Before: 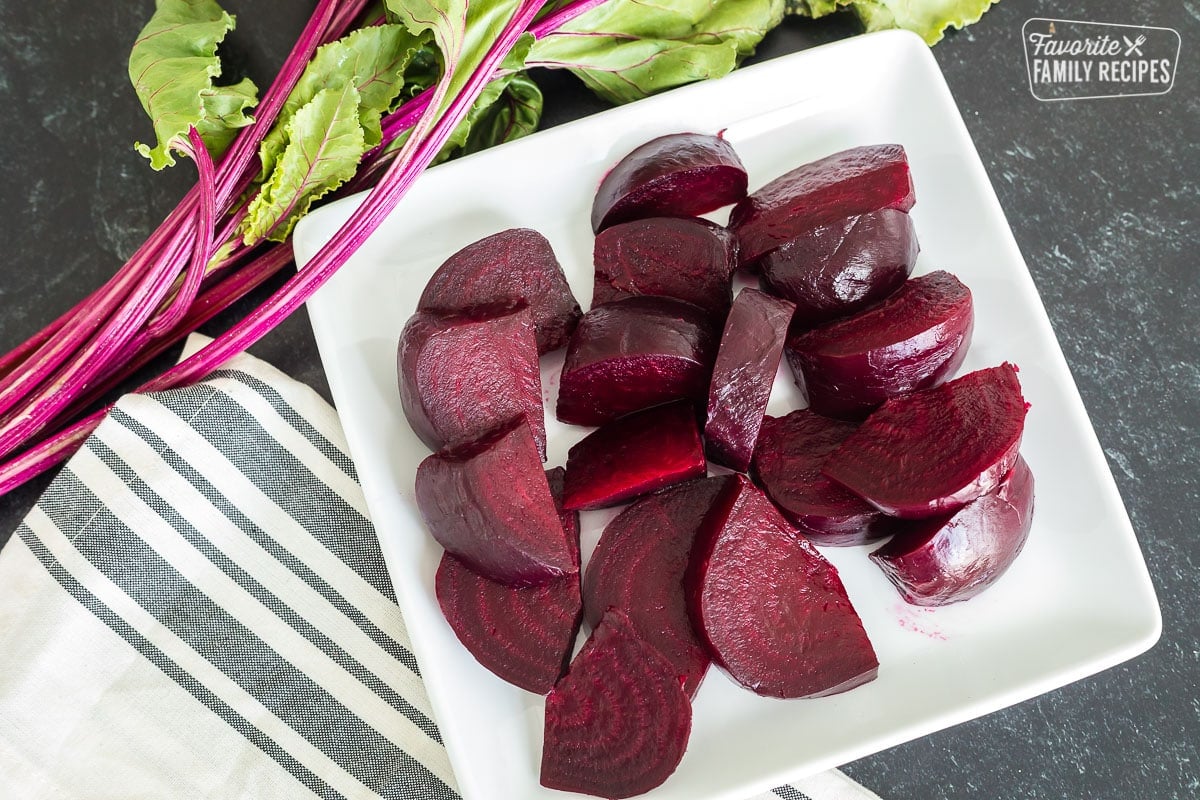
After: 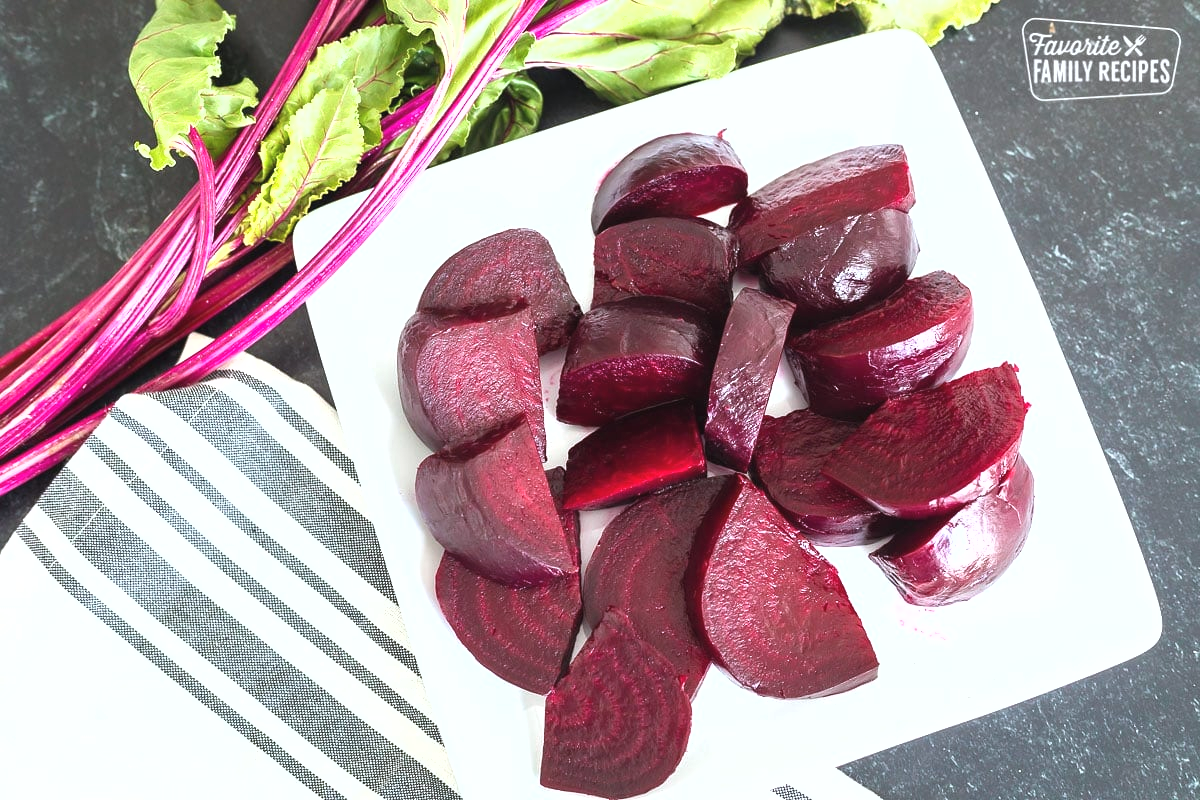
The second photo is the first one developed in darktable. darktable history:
color correction: highlights a* -0.146, highlights b* -5.58, shadows a* -0.139, shadows b* -0.132
exposure: black level correction -0.002, exposure 0.71 EV, compensate exposure bias true, compensate highlight preservation false
shadows and highlights: shadows 25.51, highlights -25.29
